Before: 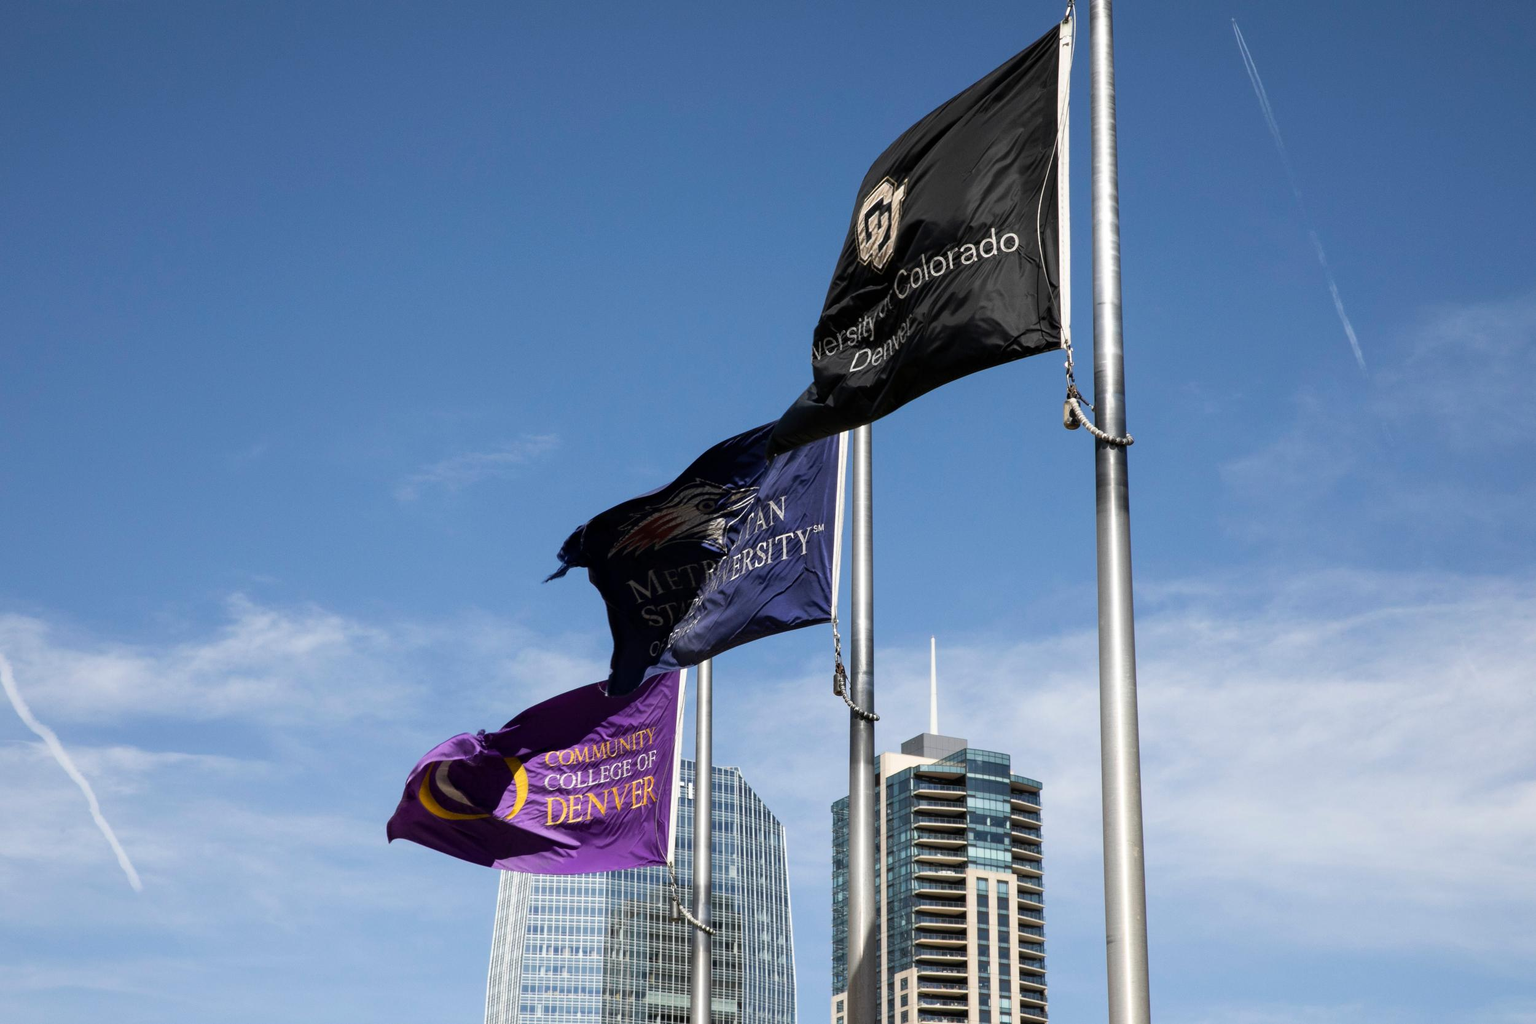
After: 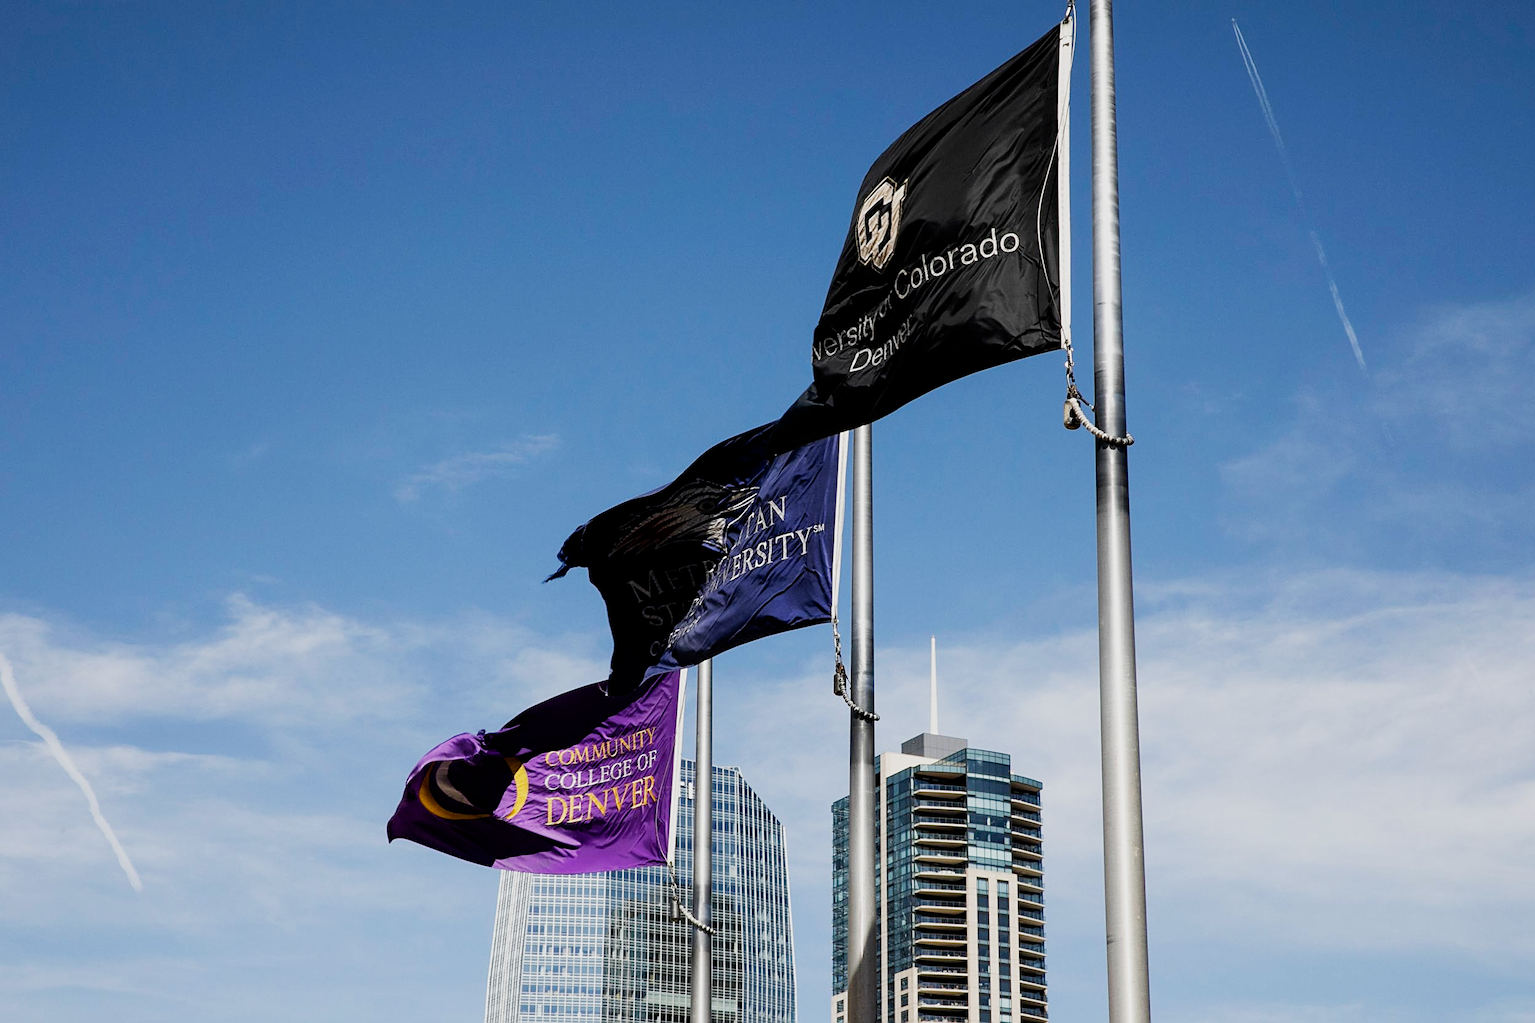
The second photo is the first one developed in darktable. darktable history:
sharpen: on, module defaults
filmic rgb: black relative exposure -16 EV, white relative exposure 5.31 EV, hardness 5.9, contrast 1.25, preserve chrominance no, color science v5 (2021)
